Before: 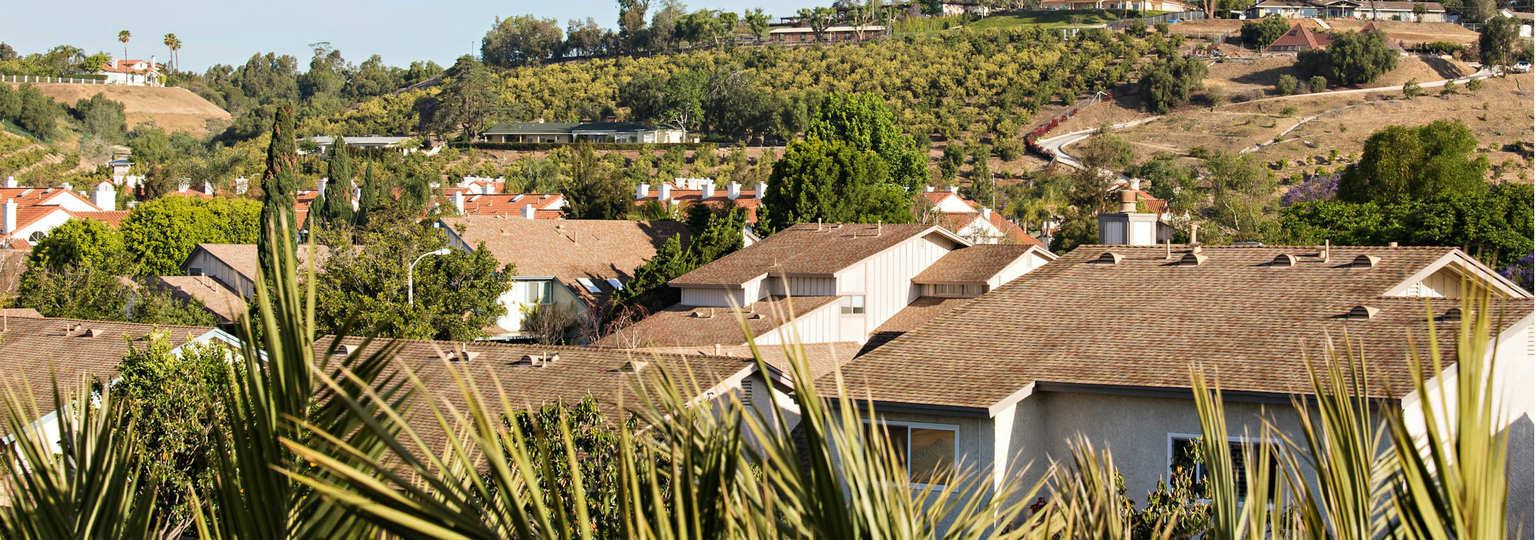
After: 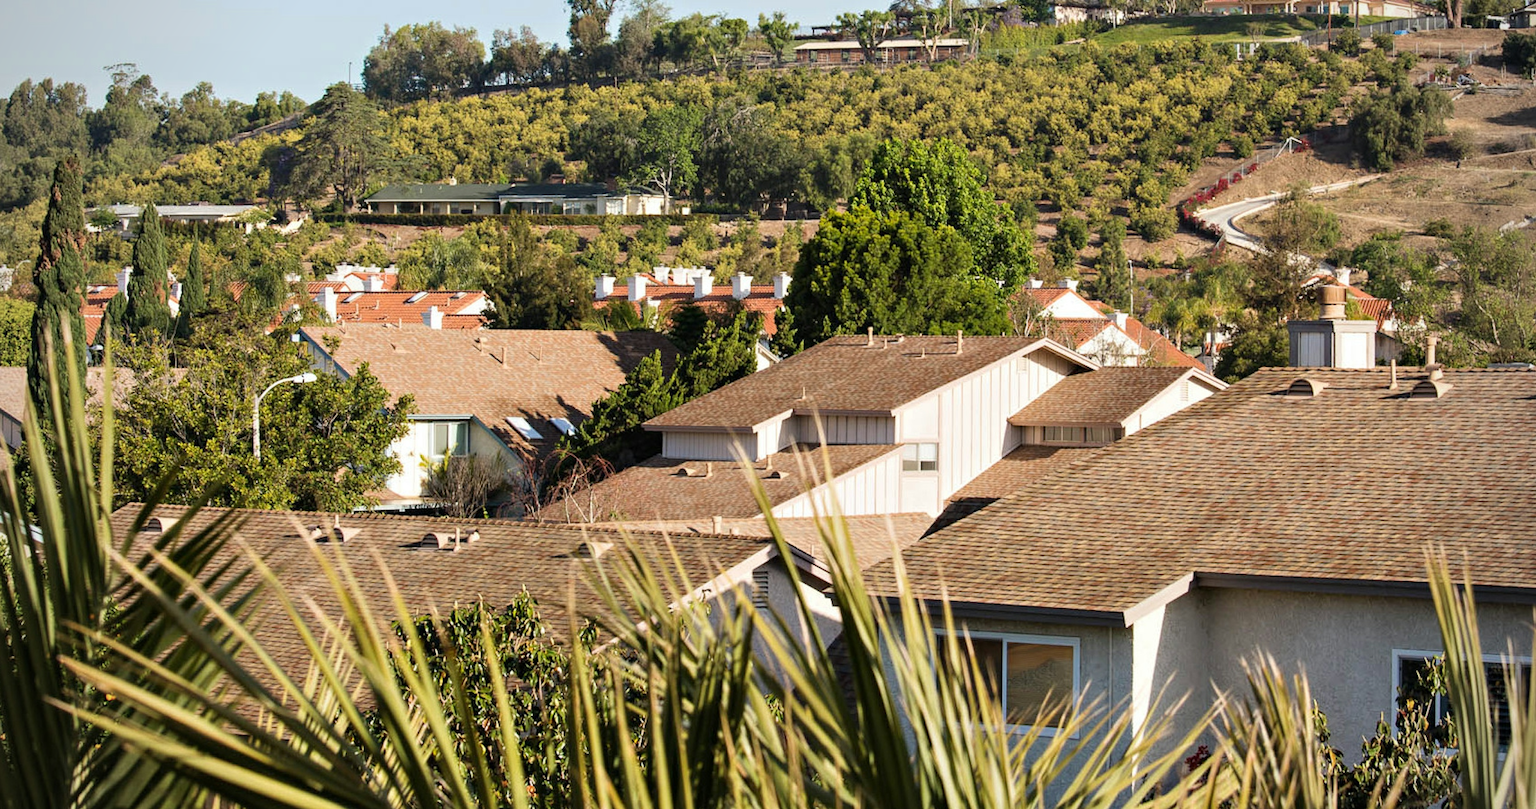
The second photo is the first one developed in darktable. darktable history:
vignetting: fall-off radius 60.84%
crop and rotate: left 15.612%, right 17.717%
